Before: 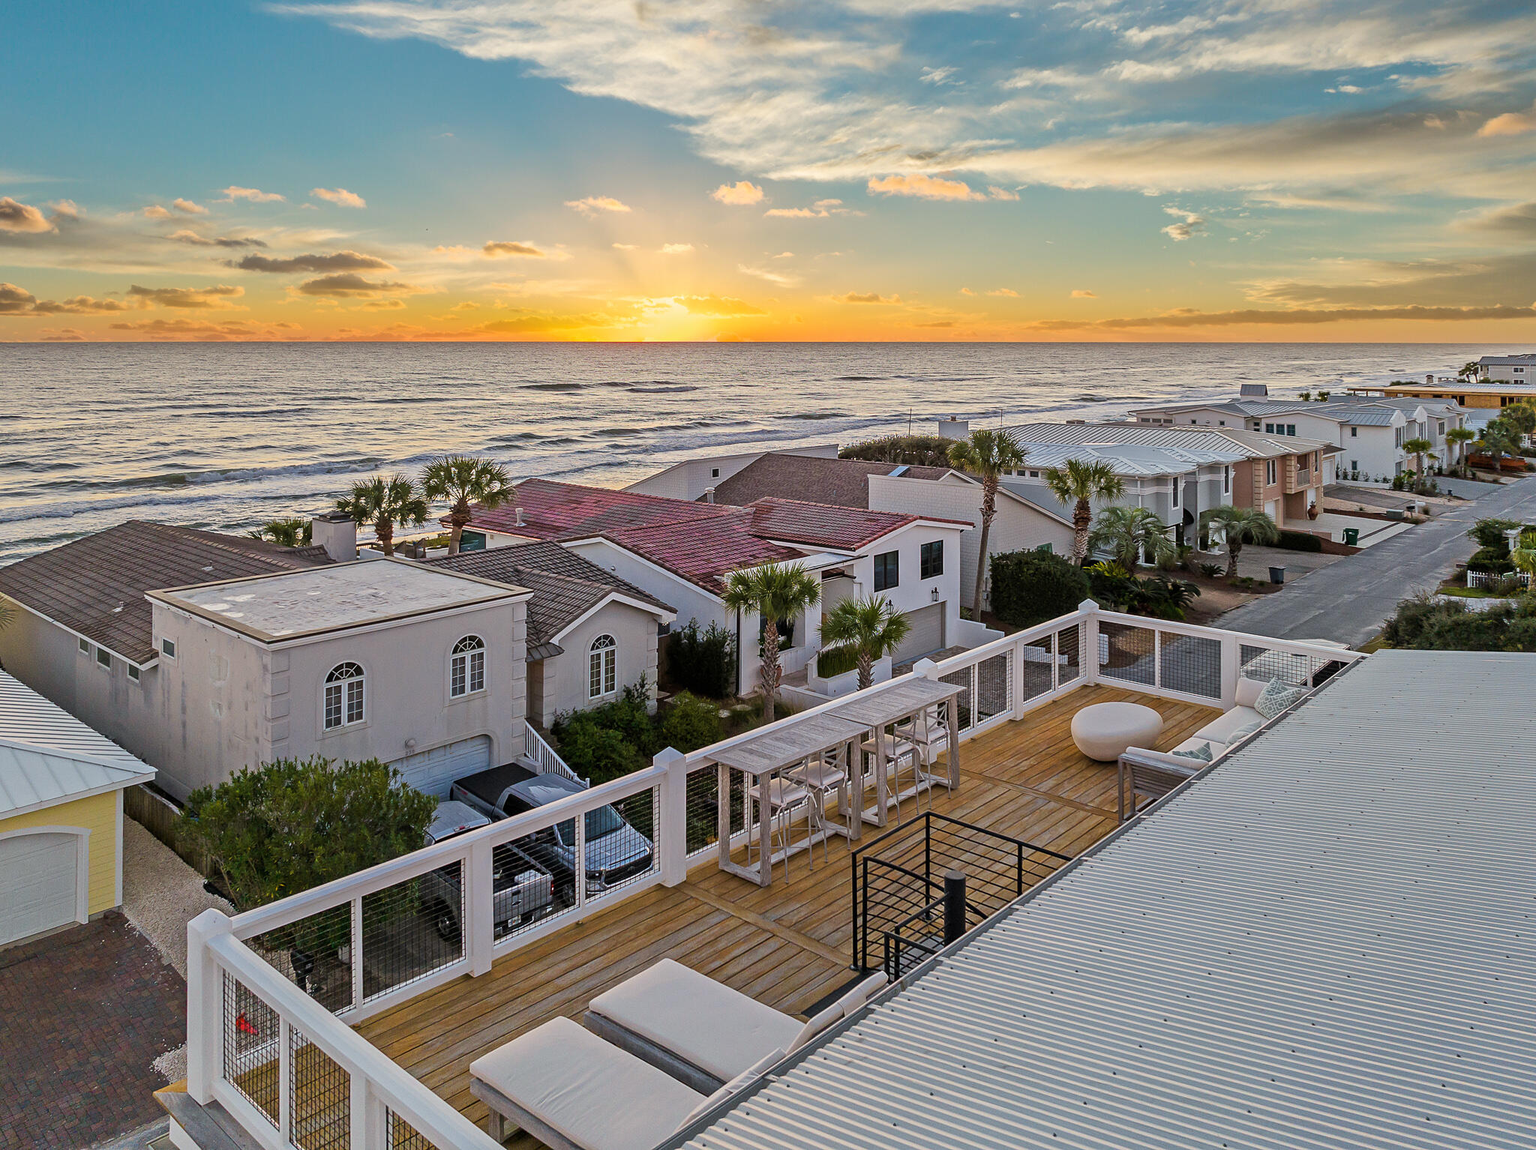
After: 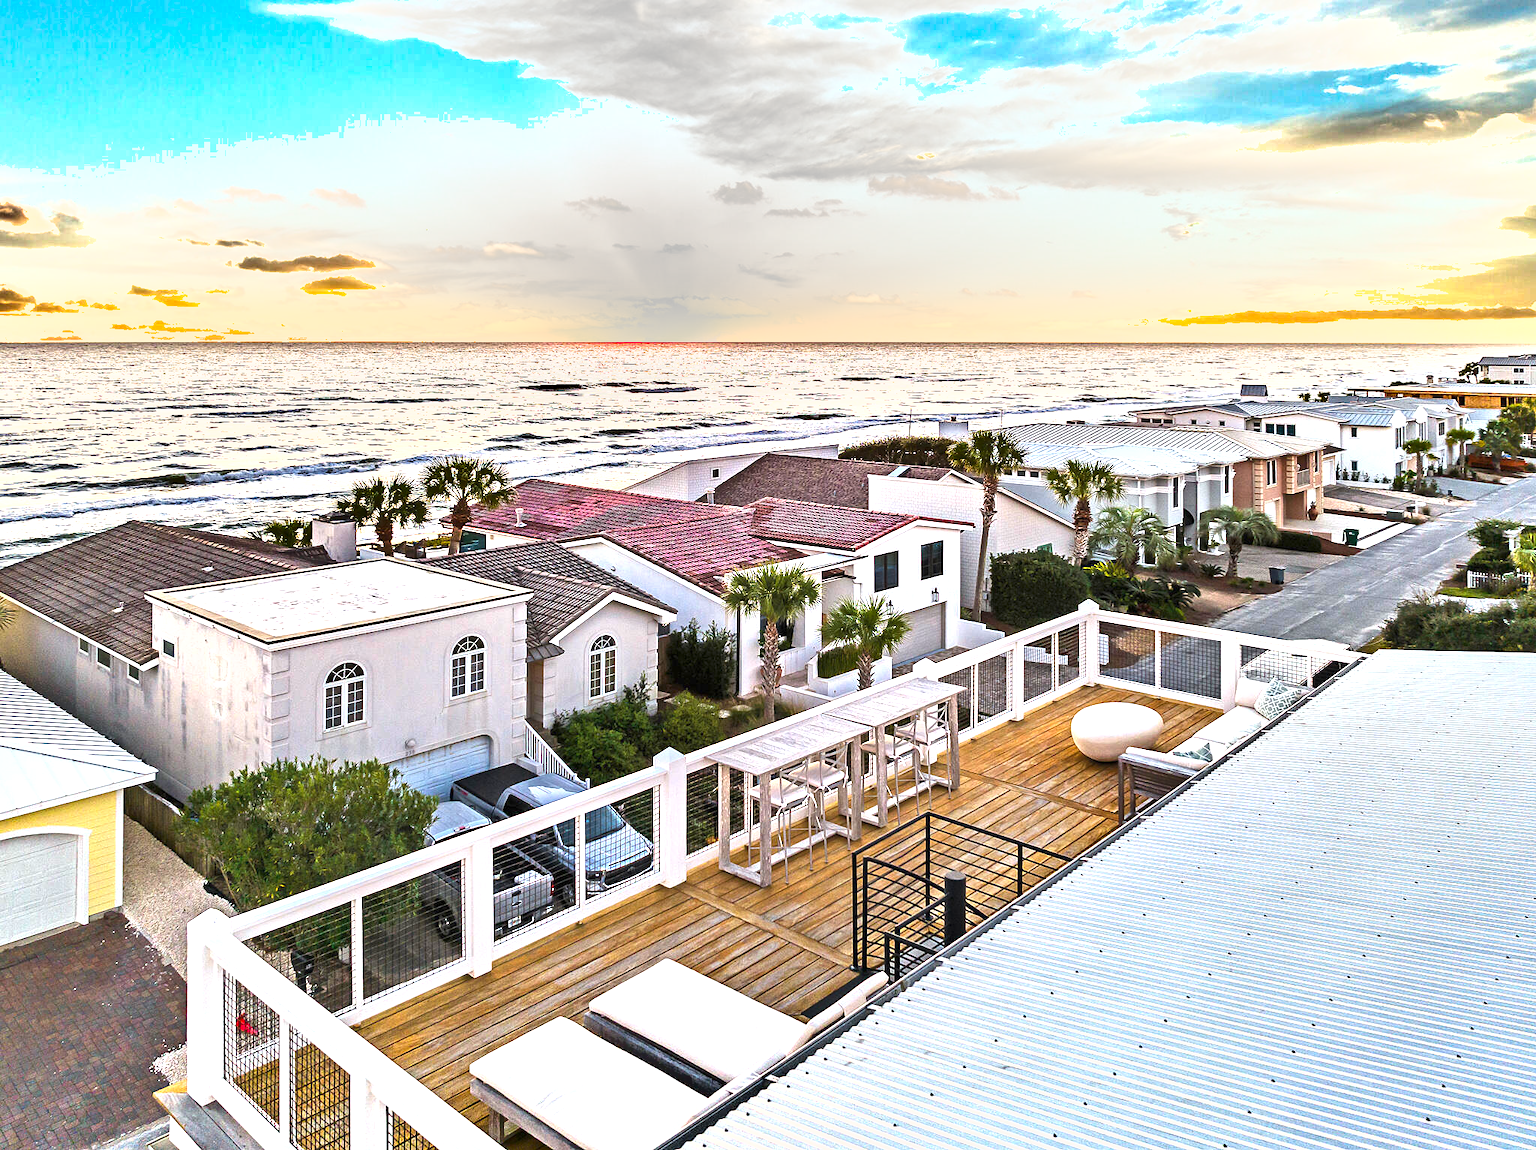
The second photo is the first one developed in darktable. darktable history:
exposure: black level correction 0, exposure 1.747 EV, compensate highlight preservation false
shadows and highlights: soften with gaussian
